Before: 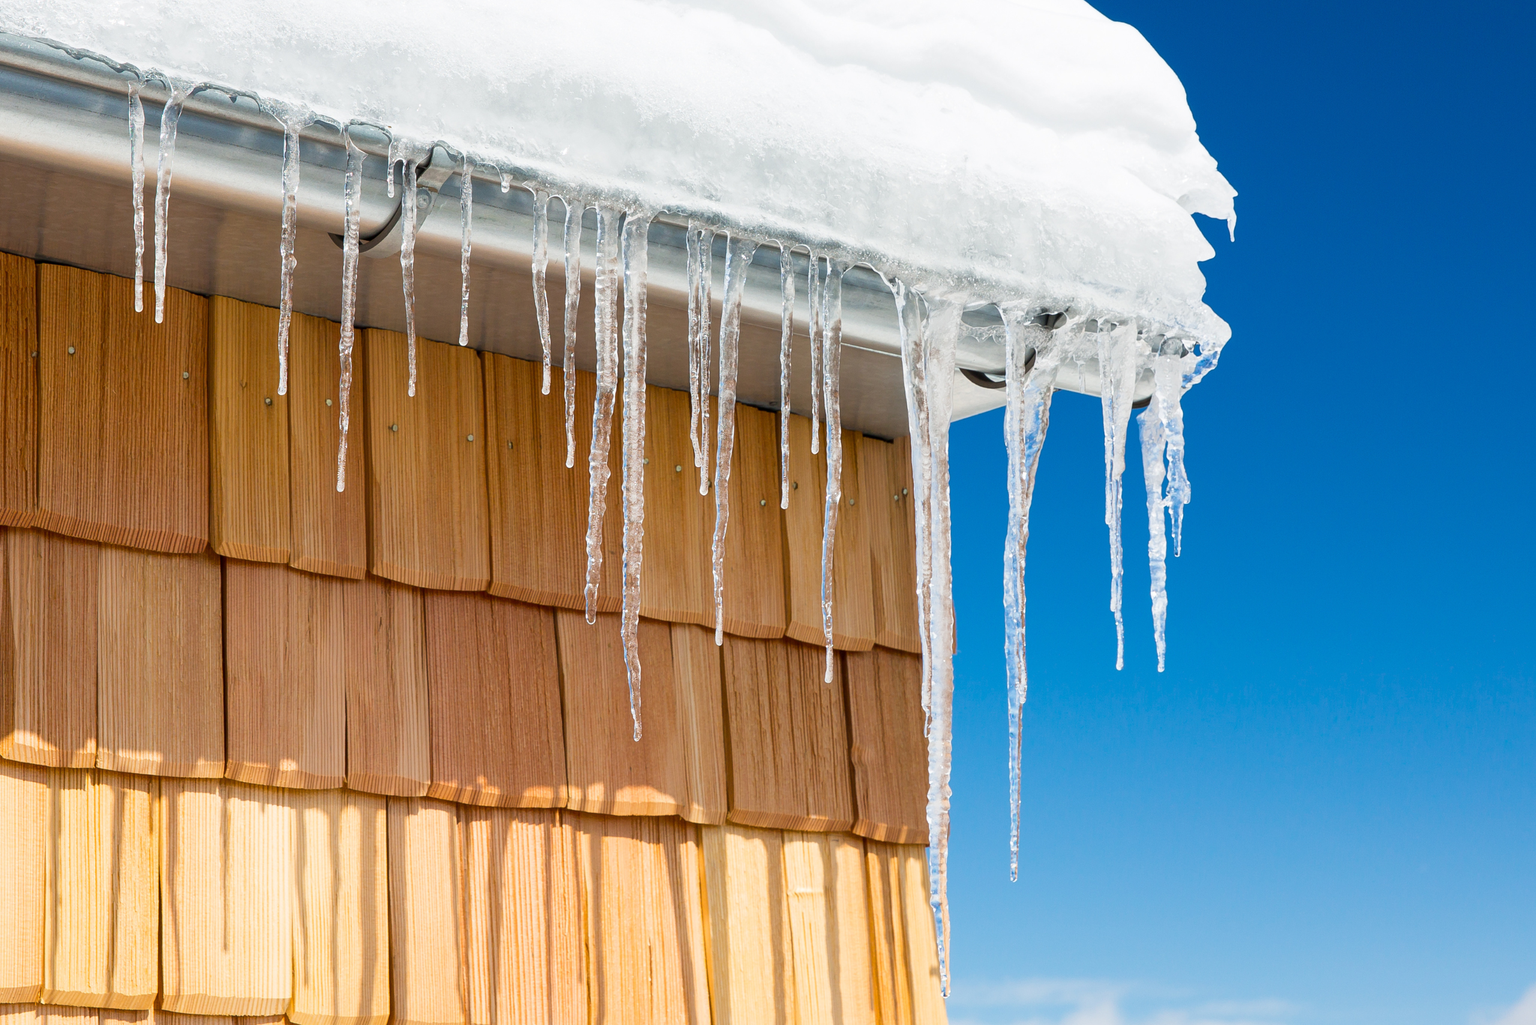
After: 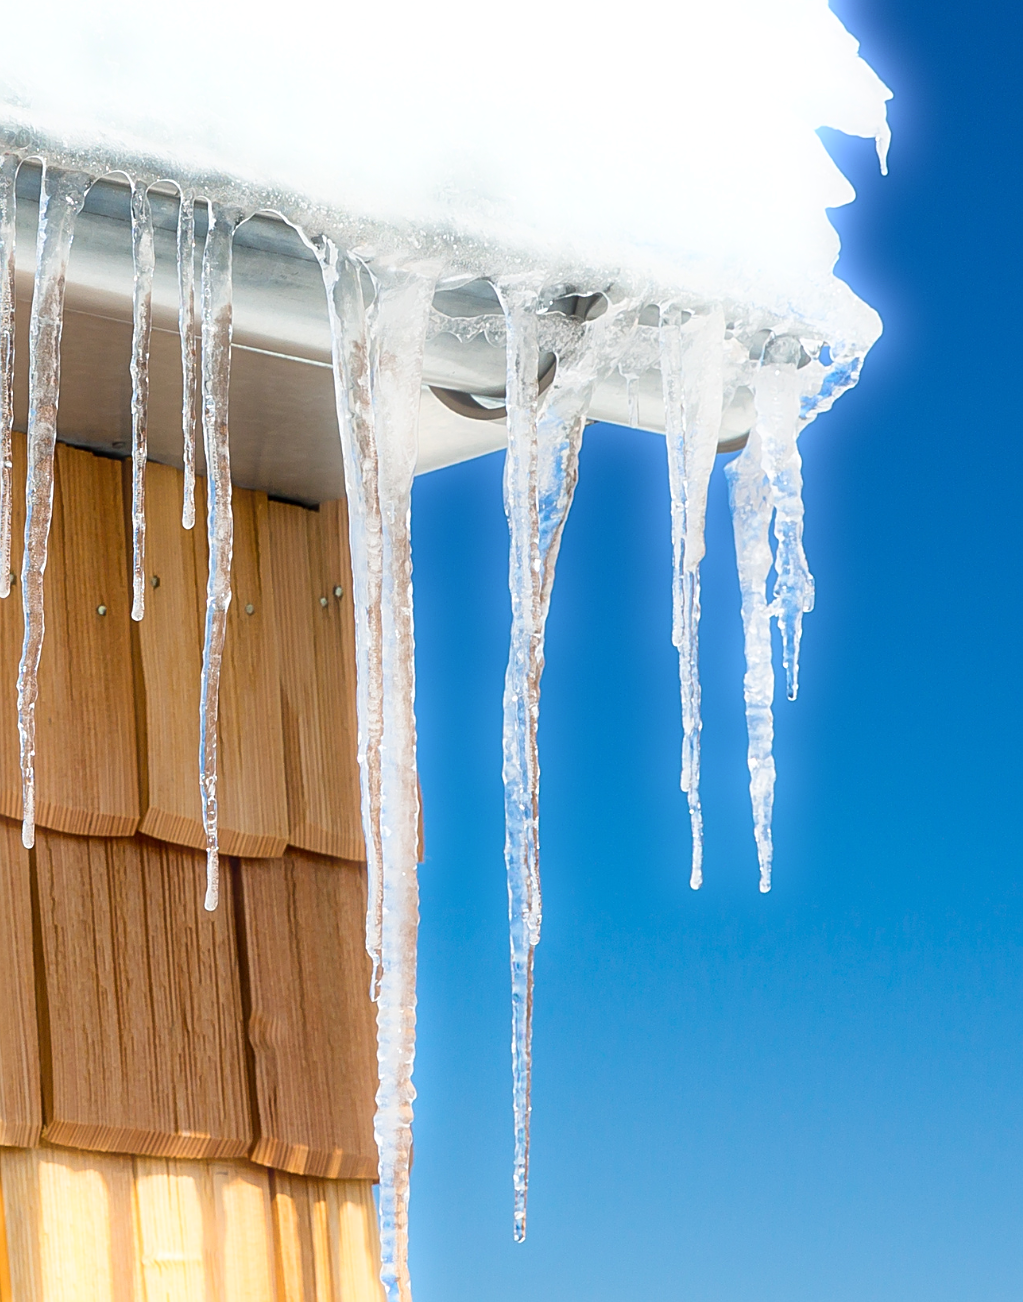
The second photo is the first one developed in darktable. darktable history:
bloom: size 5%, threshold 95%, strength 15%
crop: left 45.721%, top 13.393%, right 14.118%, bottom 10.01%
sharpen: on, module defaults
